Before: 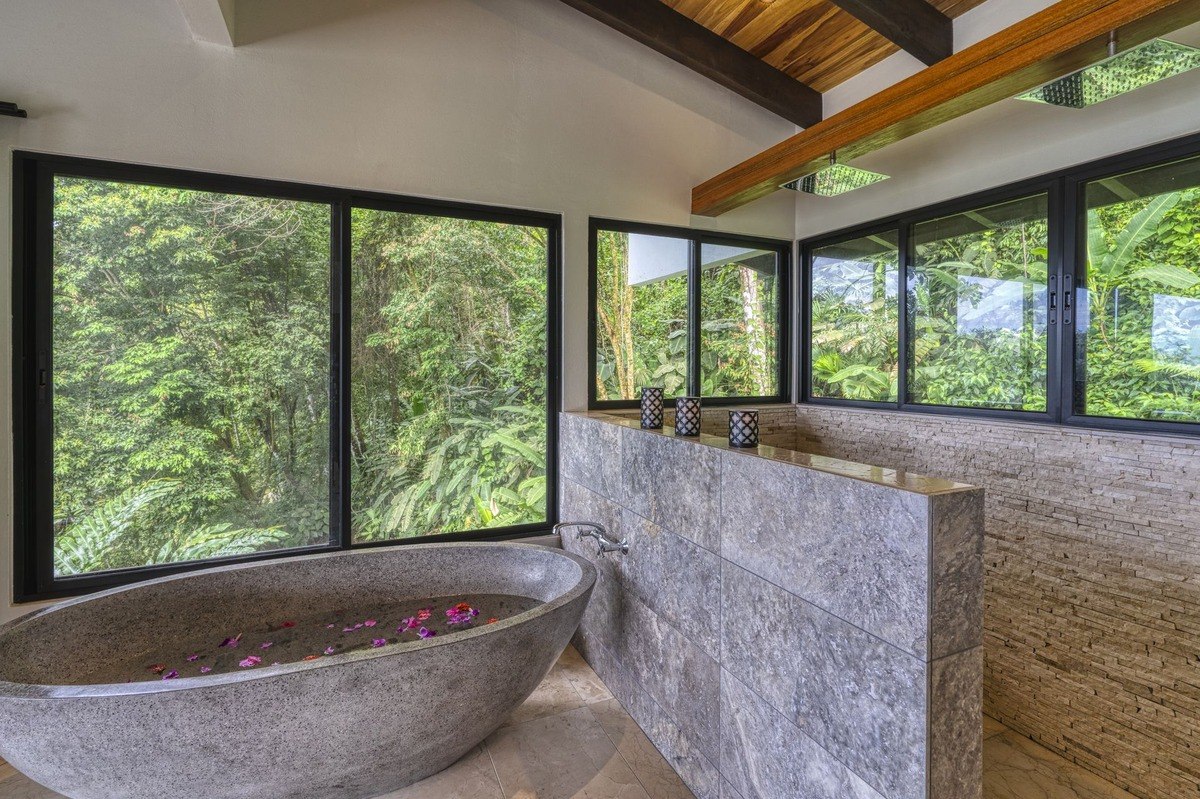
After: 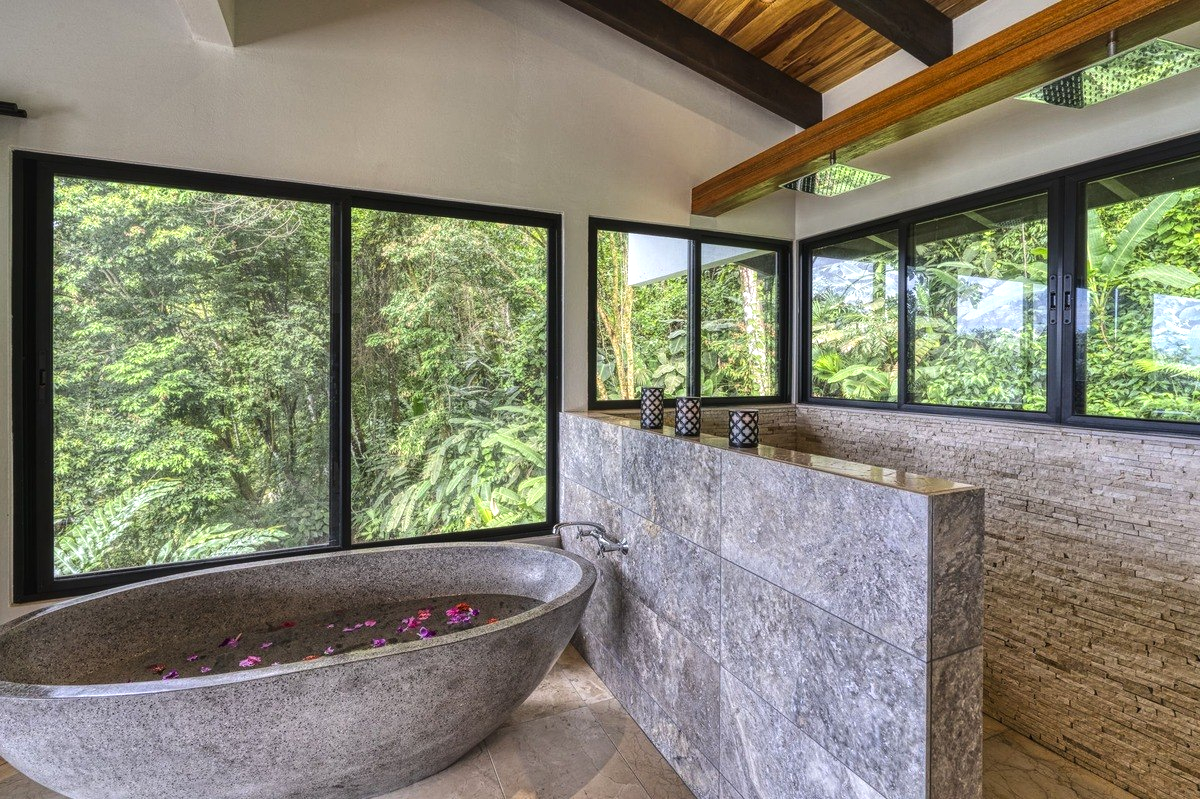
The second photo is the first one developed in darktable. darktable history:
tone equalizer: -8 EV -0.425 EV, -7 EV -0.354 EV, -6 EV -0.371 EV, -5 EV -0.213 EV, -3 EV 0.249 EV, -2 EV 0.345 EV, -1 EV 0.407 EV, +0 EV 0.425 EV, edges refinement/feathering 500, mask exposure compensation -1.57 EV, preserve details no
